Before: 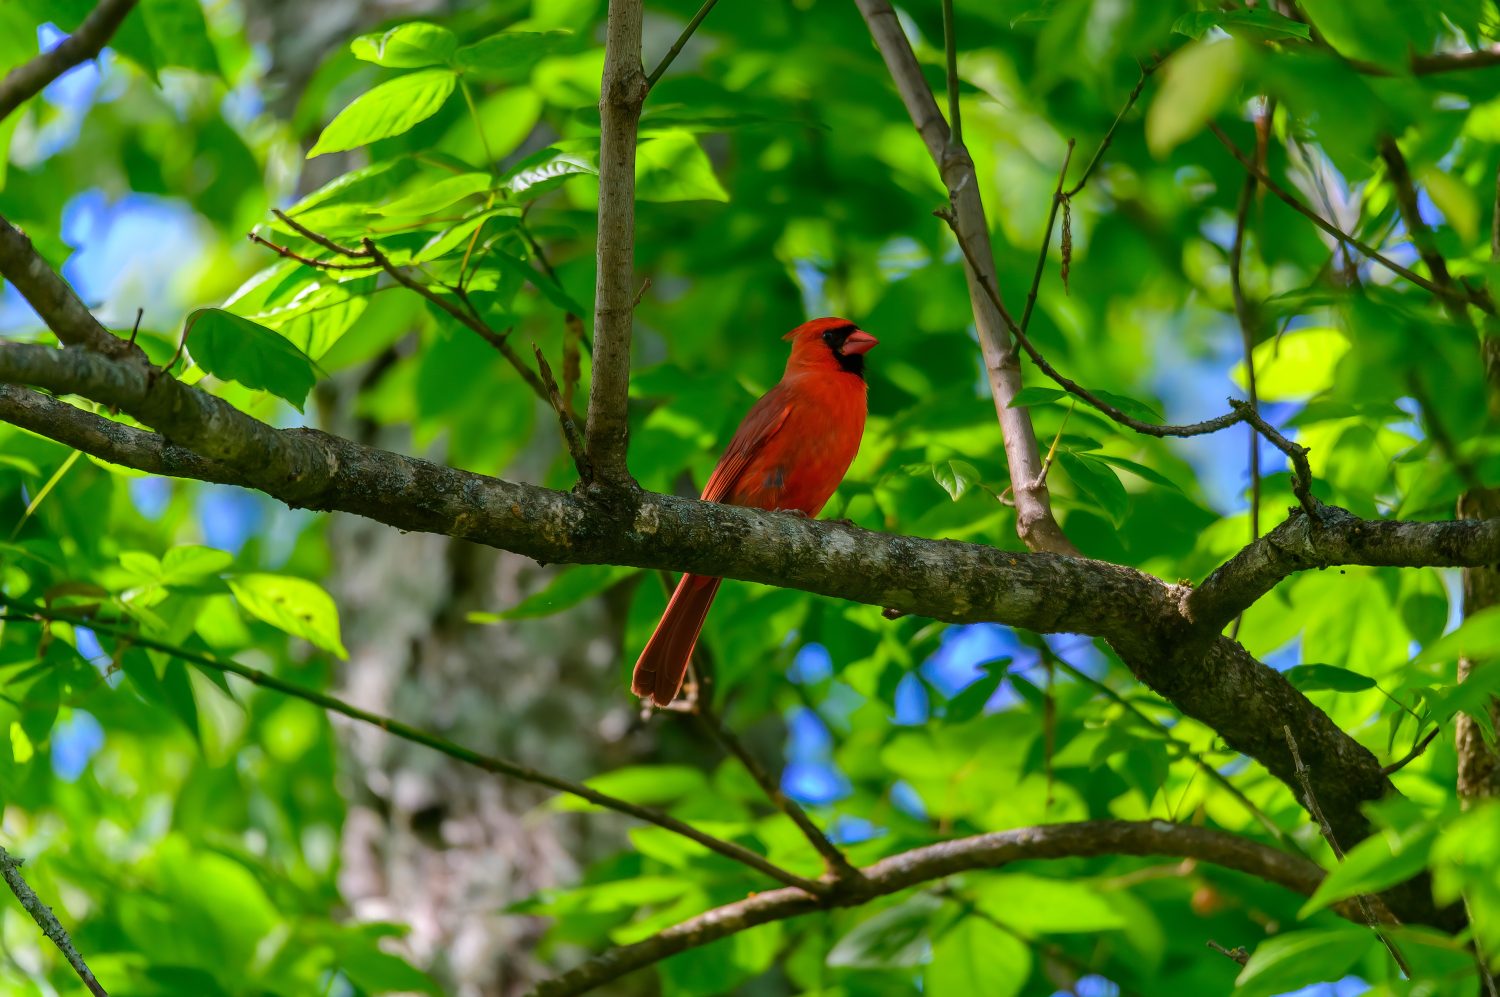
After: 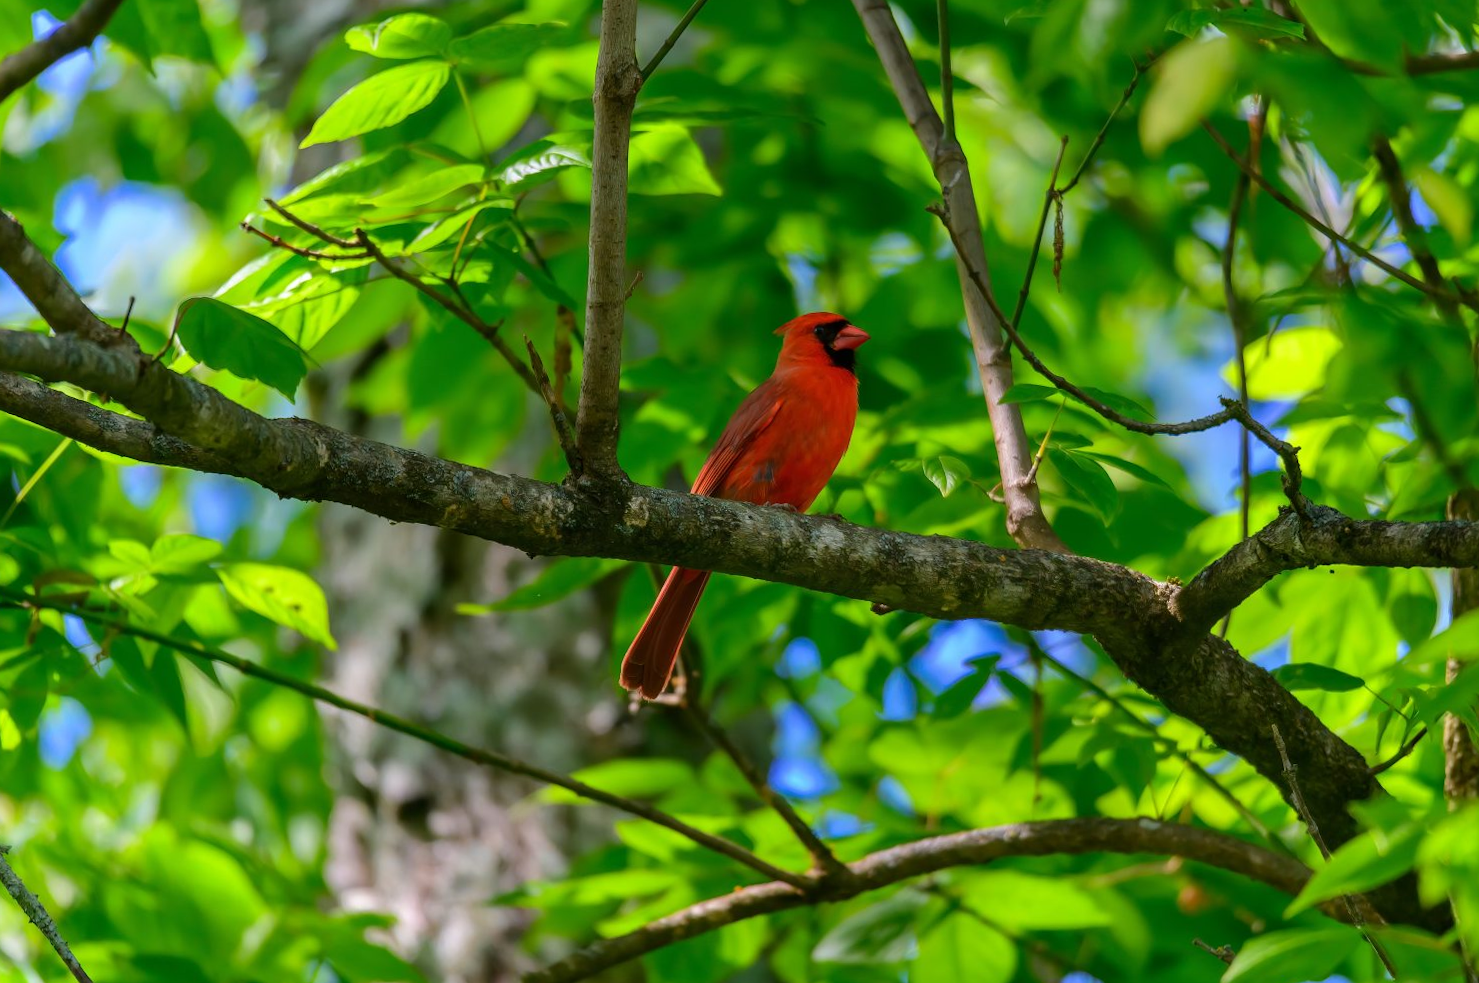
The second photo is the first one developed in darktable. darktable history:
crop and rotate: angle -0.534°
